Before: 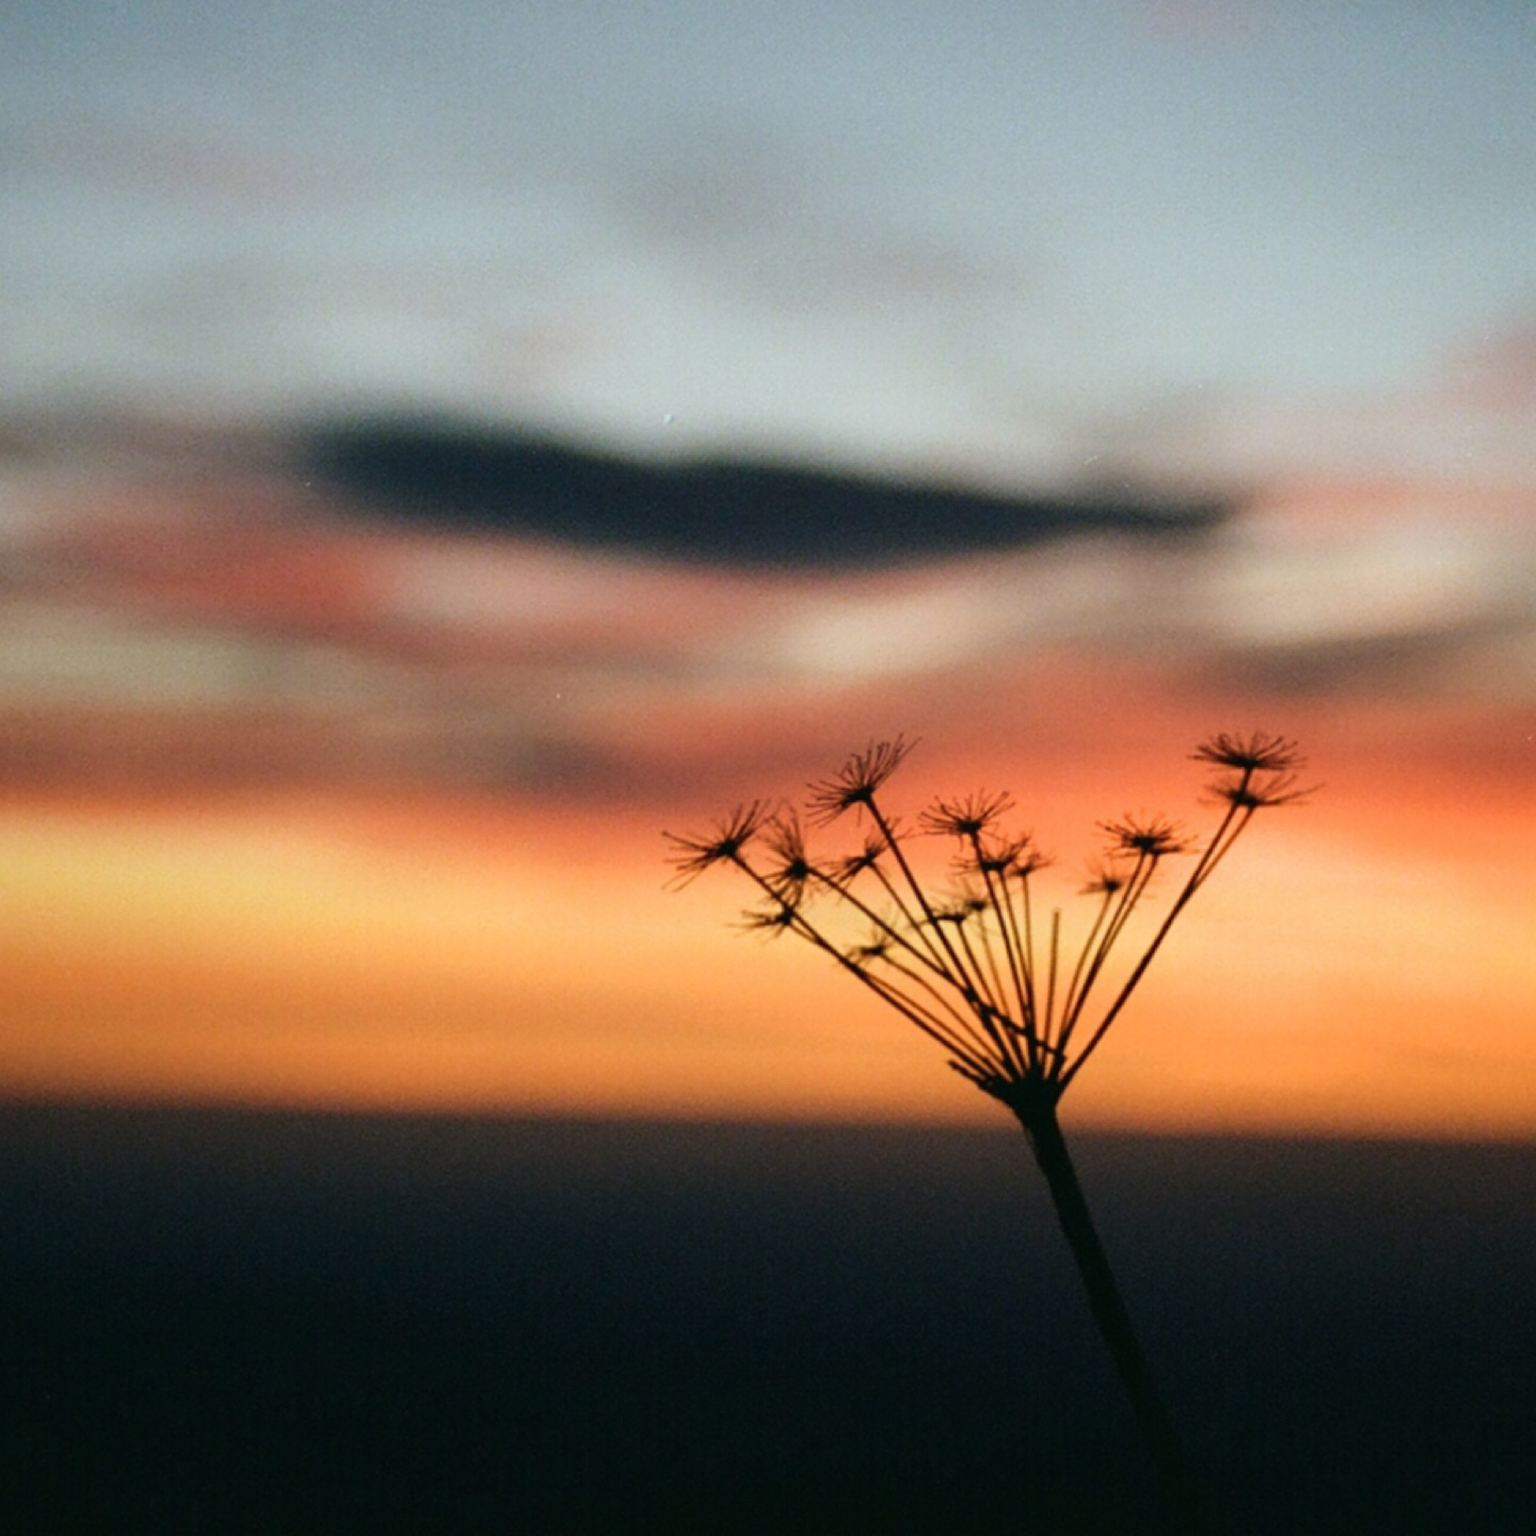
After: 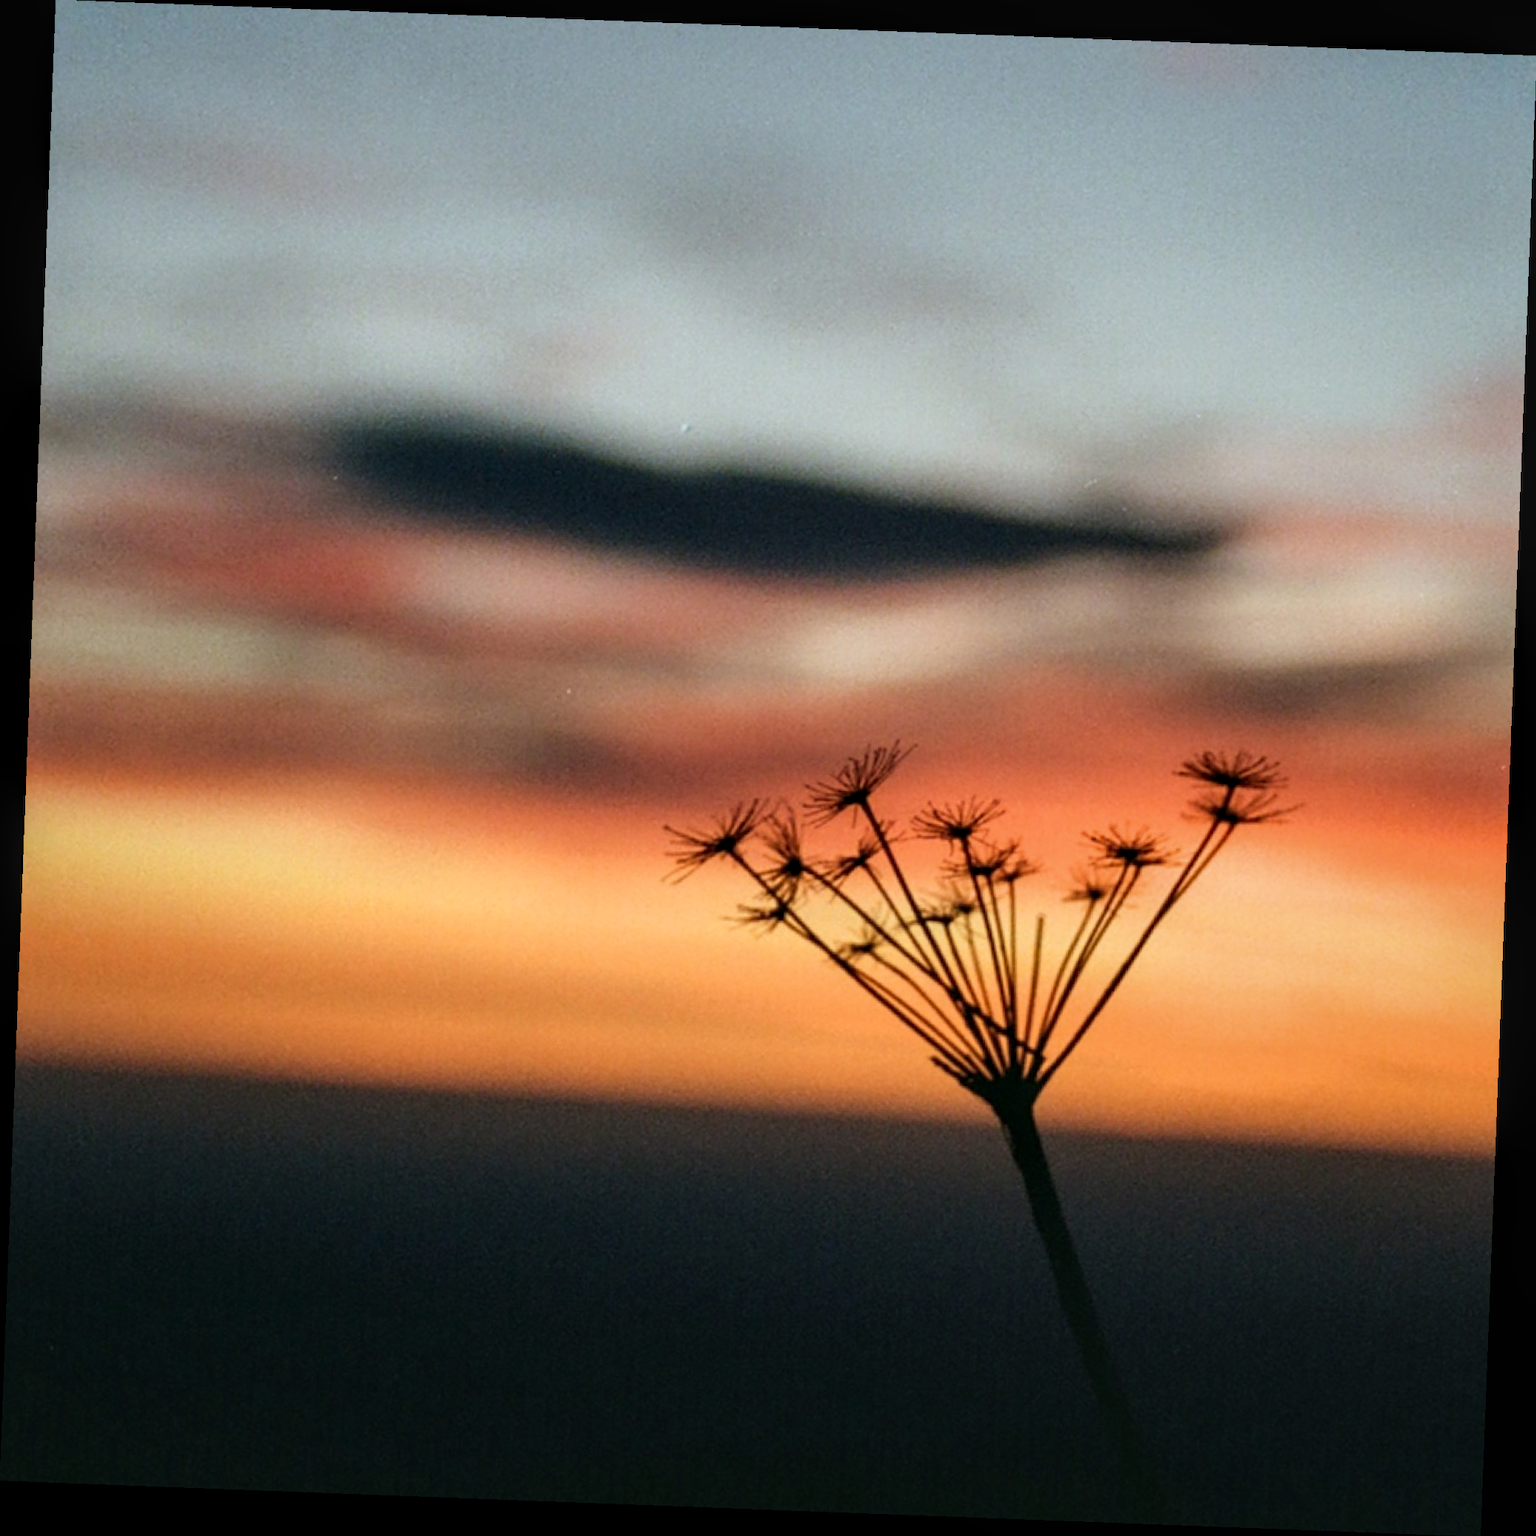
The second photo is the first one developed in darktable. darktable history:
rotate and perspective: rotation 2.17°, automatic cropping off
local contrast: detail 130%
